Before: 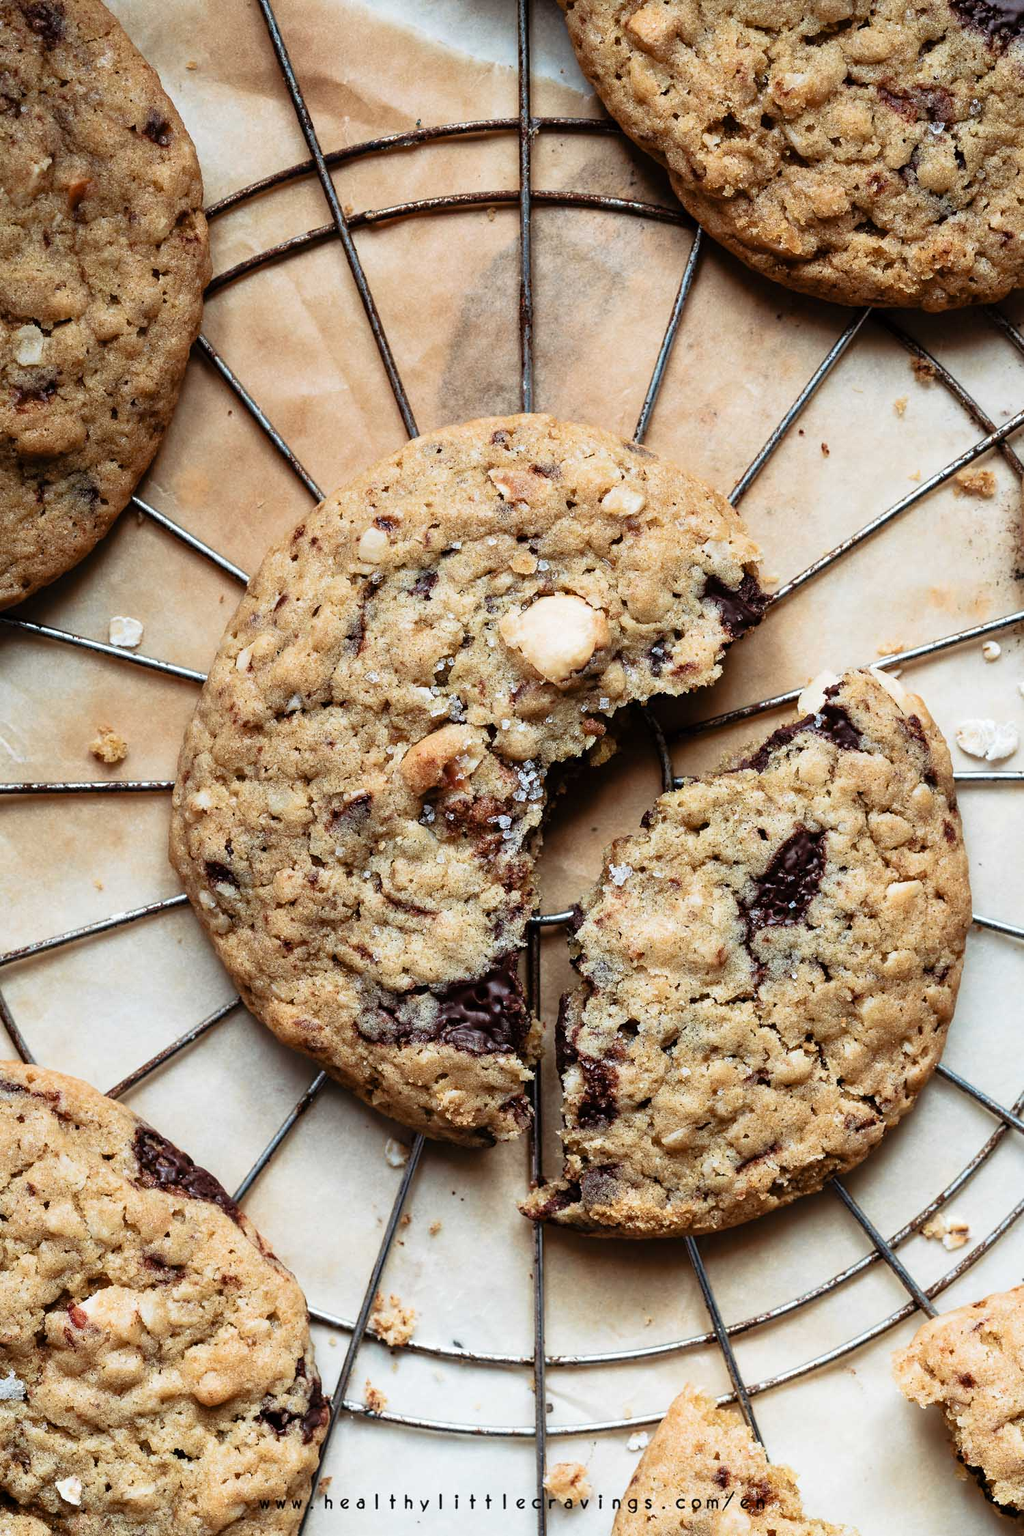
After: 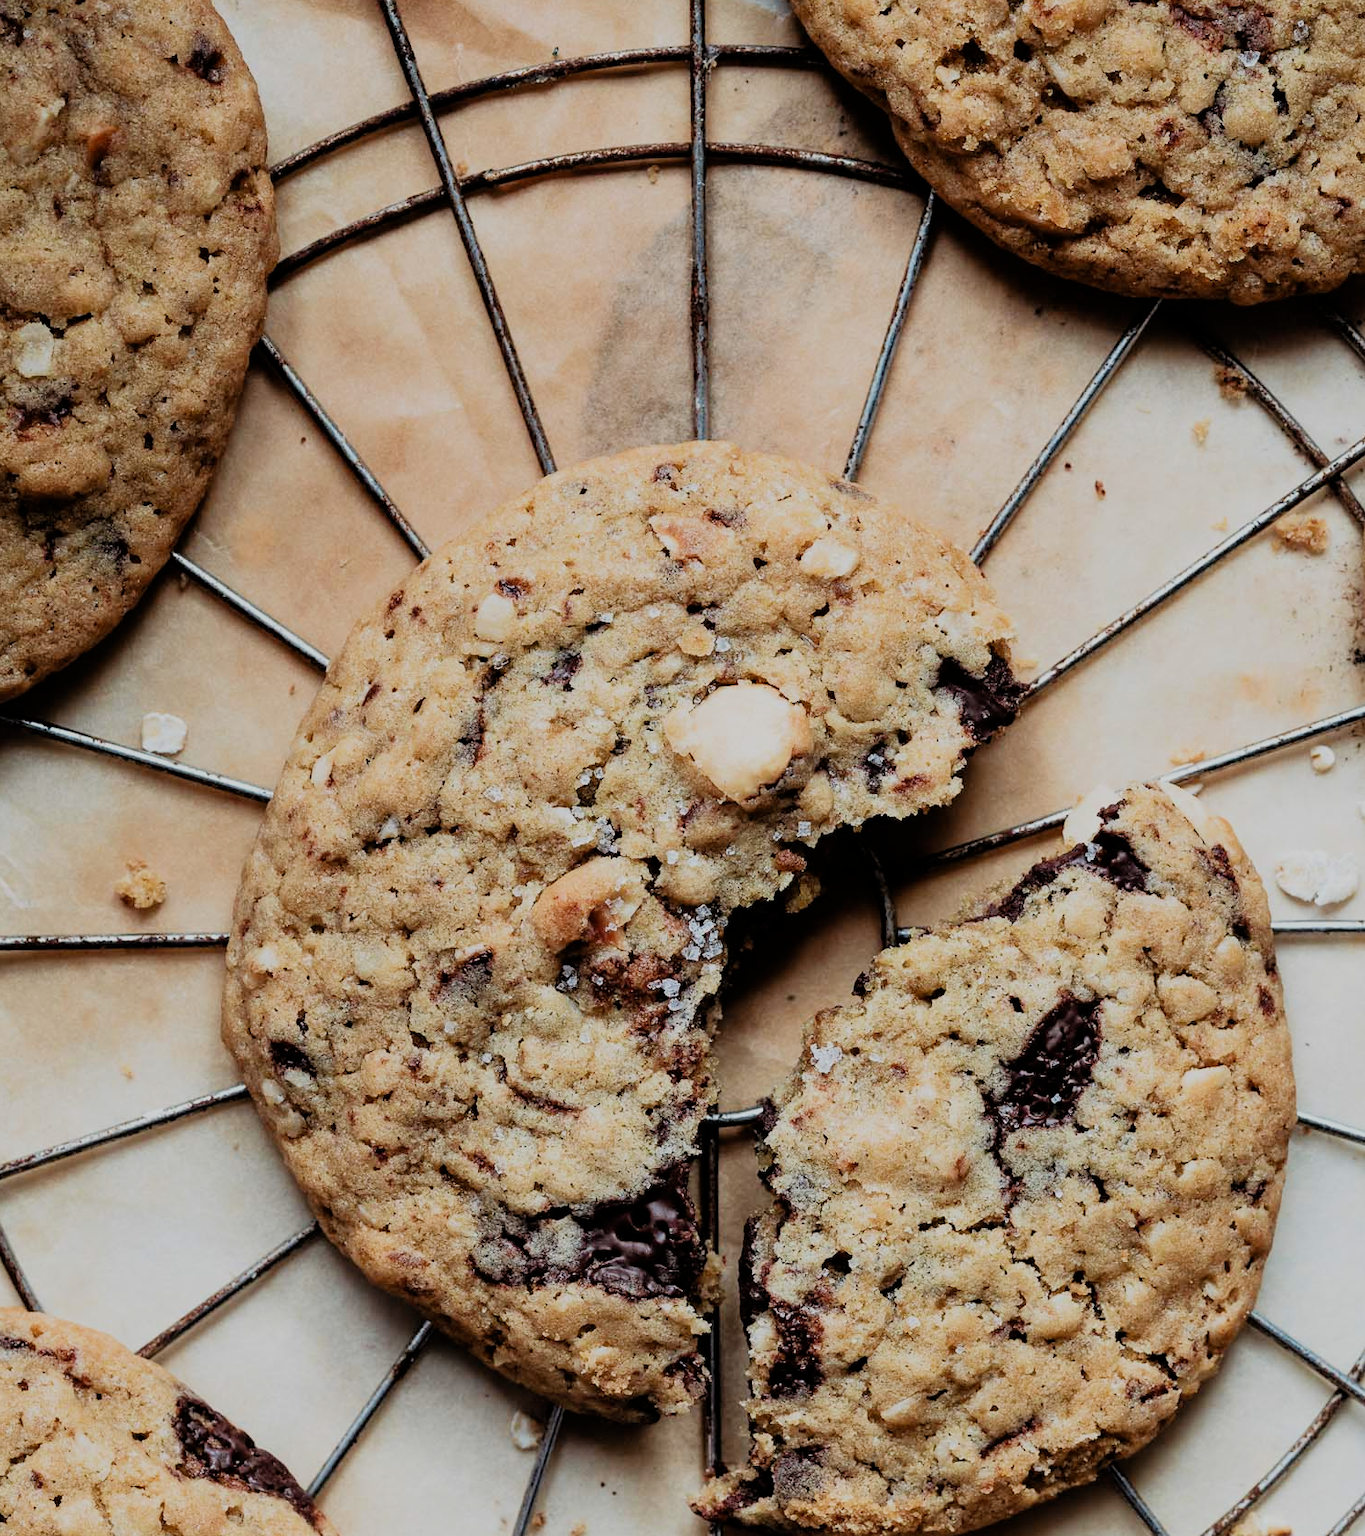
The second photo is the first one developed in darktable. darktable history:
filmic rgb: black relative exposure -7.32 EV, white relative exposure 5.09 EV, hardness 3.2
white balance: emerald 1
crop: left 0.387%, top 5.469%, bottom 19.809%
